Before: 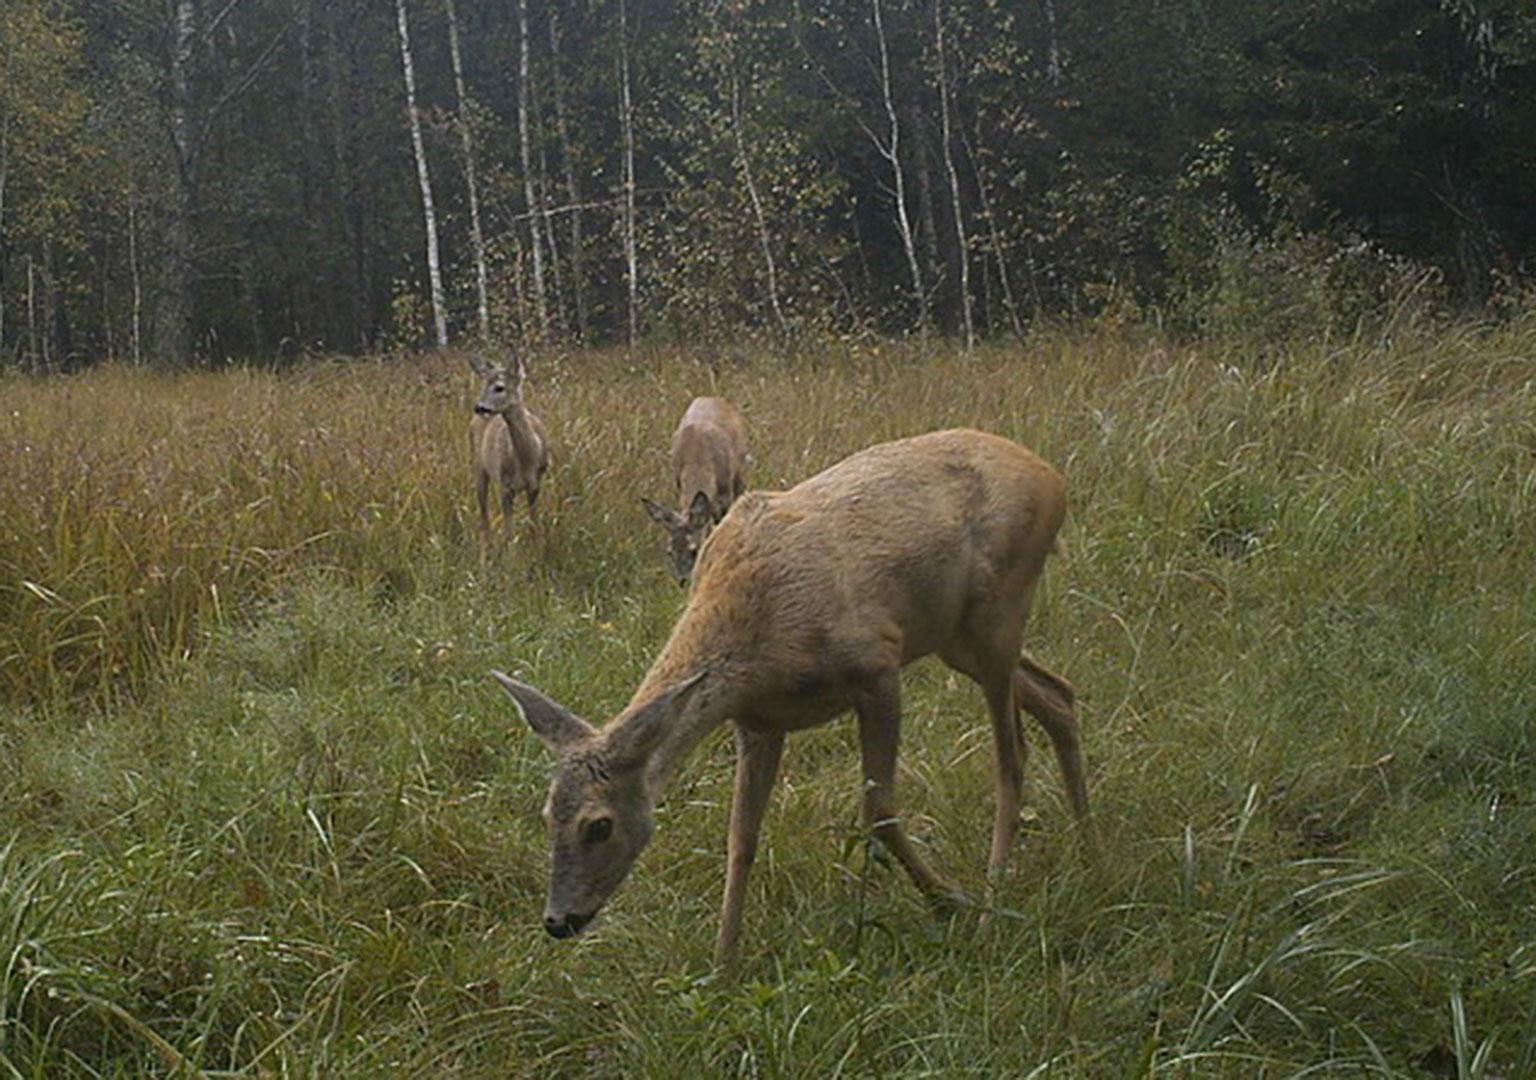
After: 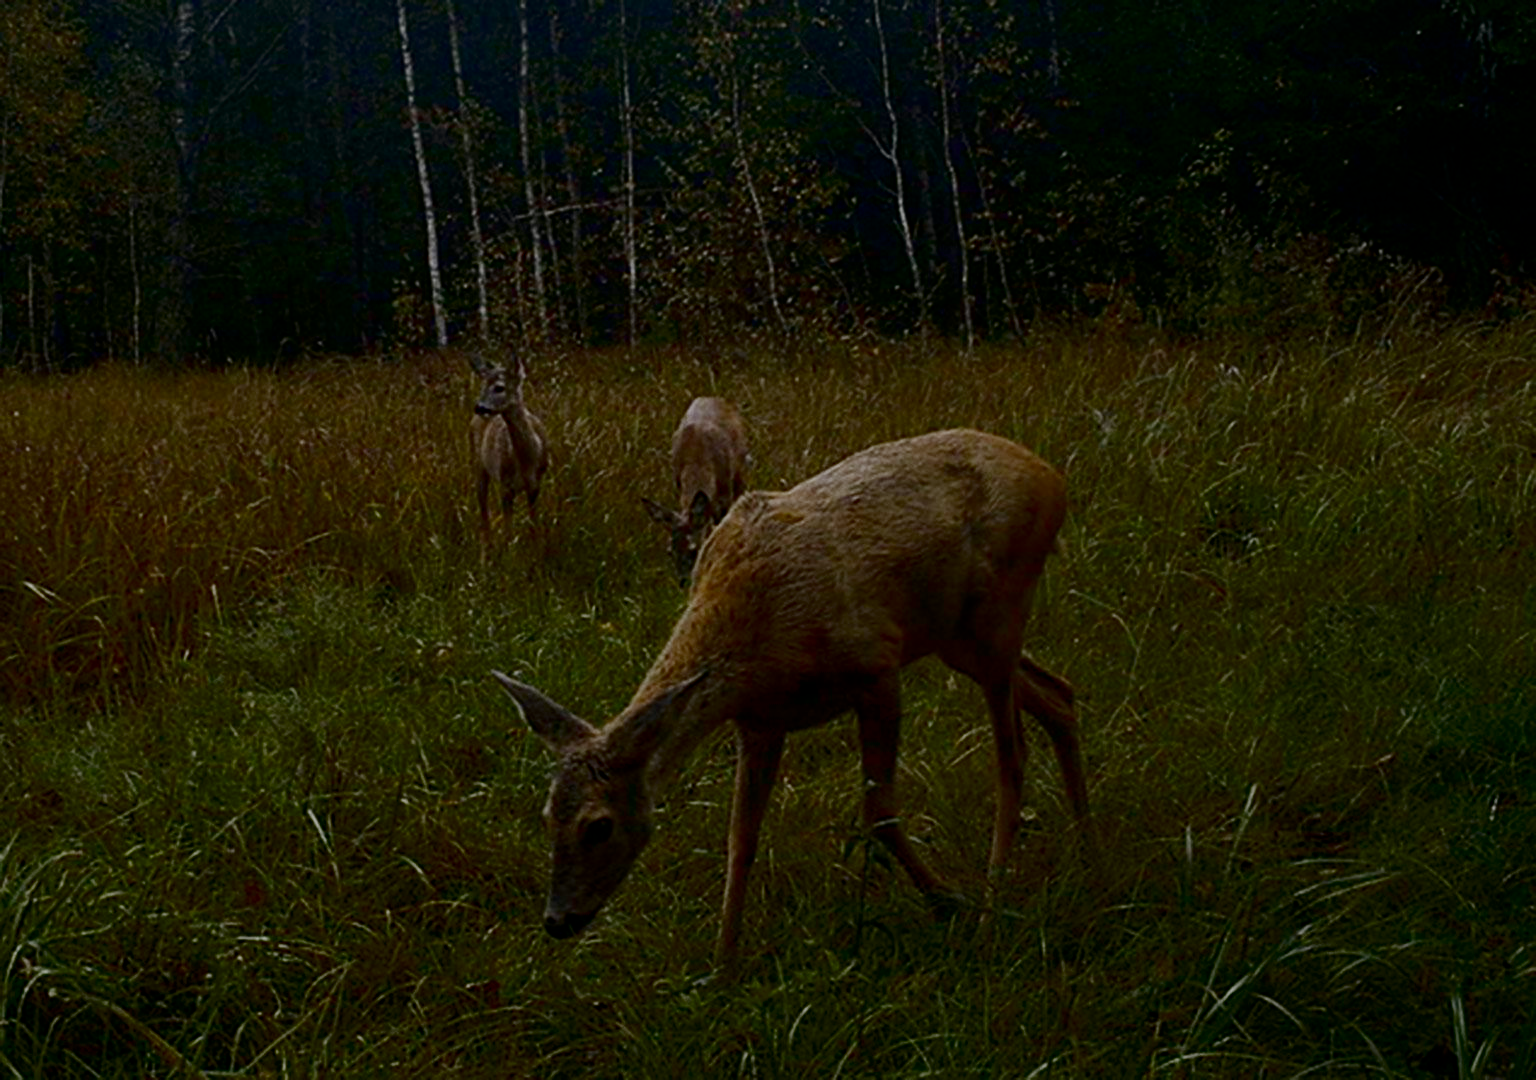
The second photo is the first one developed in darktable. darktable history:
contrast brightness saturation: contrast 0.091, brightness -0.581, saturation 0.172
haze removal: compatibility mode true, adaptive false
exposure: black level correction 0.005, exposure 0.016 EV, compensate highlight preservation false
filmic rgb: black relative exposure -7.65 EV, white relative exposure 4.56 EV, hardness 3.61, add noise in highlights 0.002, preserve chrominance no, color science v3 (2019), use custom middle-gray values true, contrast in highlights soft
